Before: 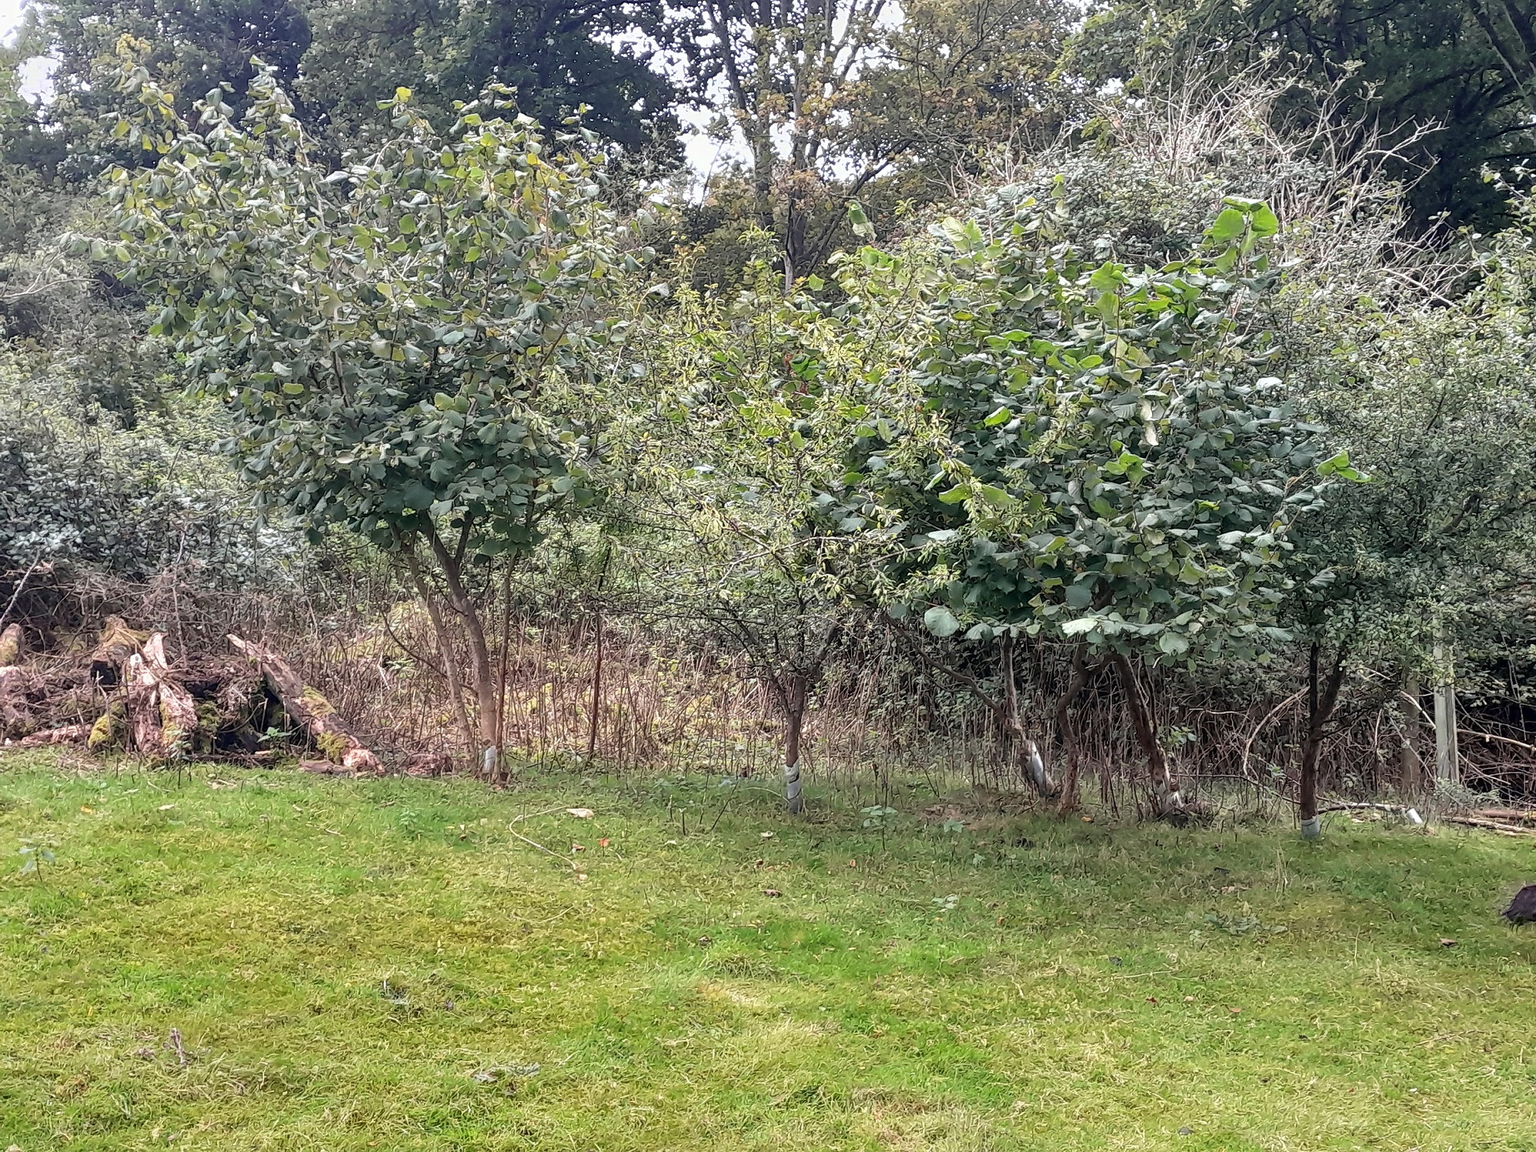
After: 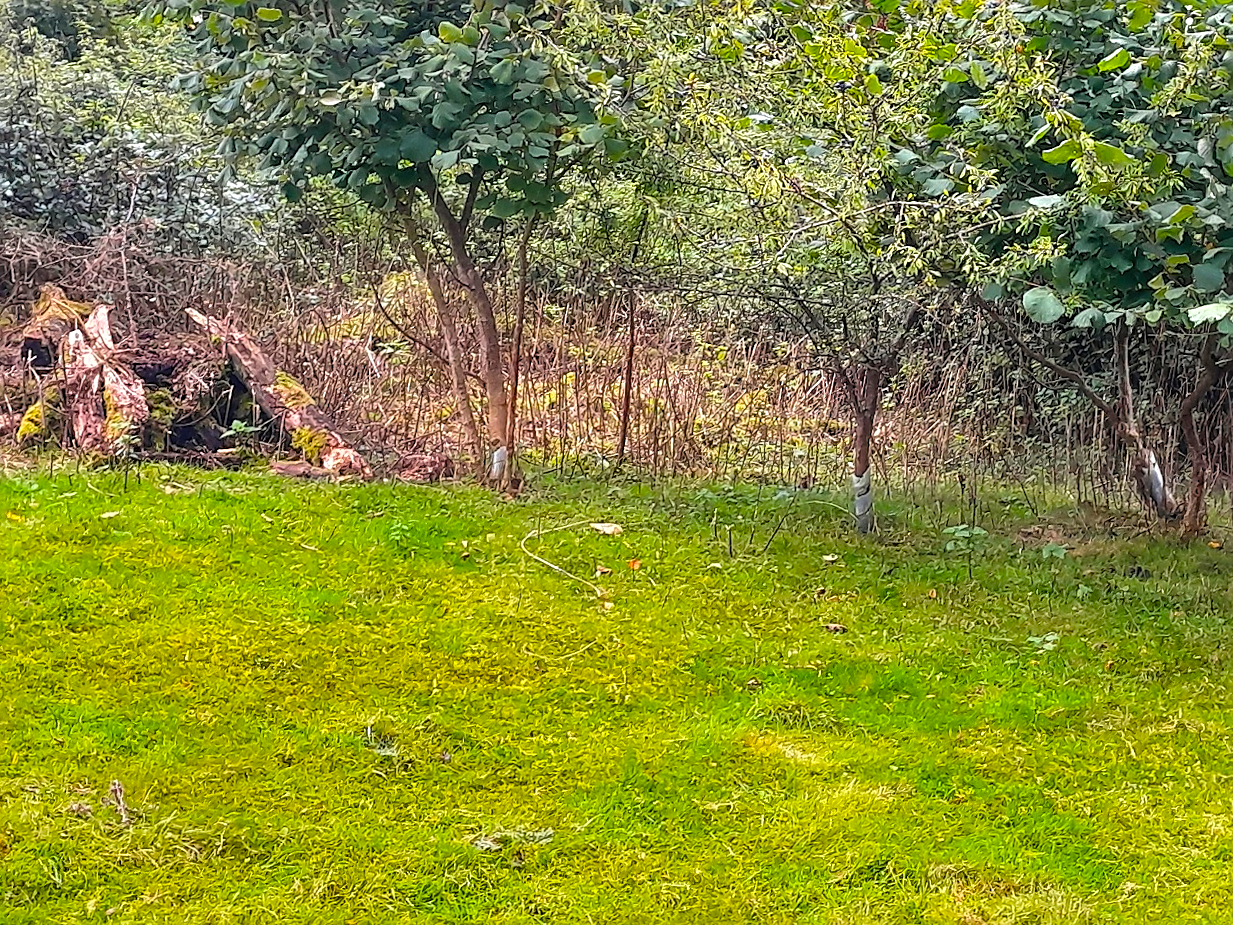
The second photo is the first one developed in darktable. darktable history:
crop and rotate: angle -0.82°, left 3.85%, top 31.828%, right 27.992%
exposure: black level correction -0.005, exposure 0.054 EV, compensate highlight preservation false
sharpen: on, module defaults
color balance rgb: linear chroma grading › global chroma 25%, perceptual saturation grading › global saturation 50%
